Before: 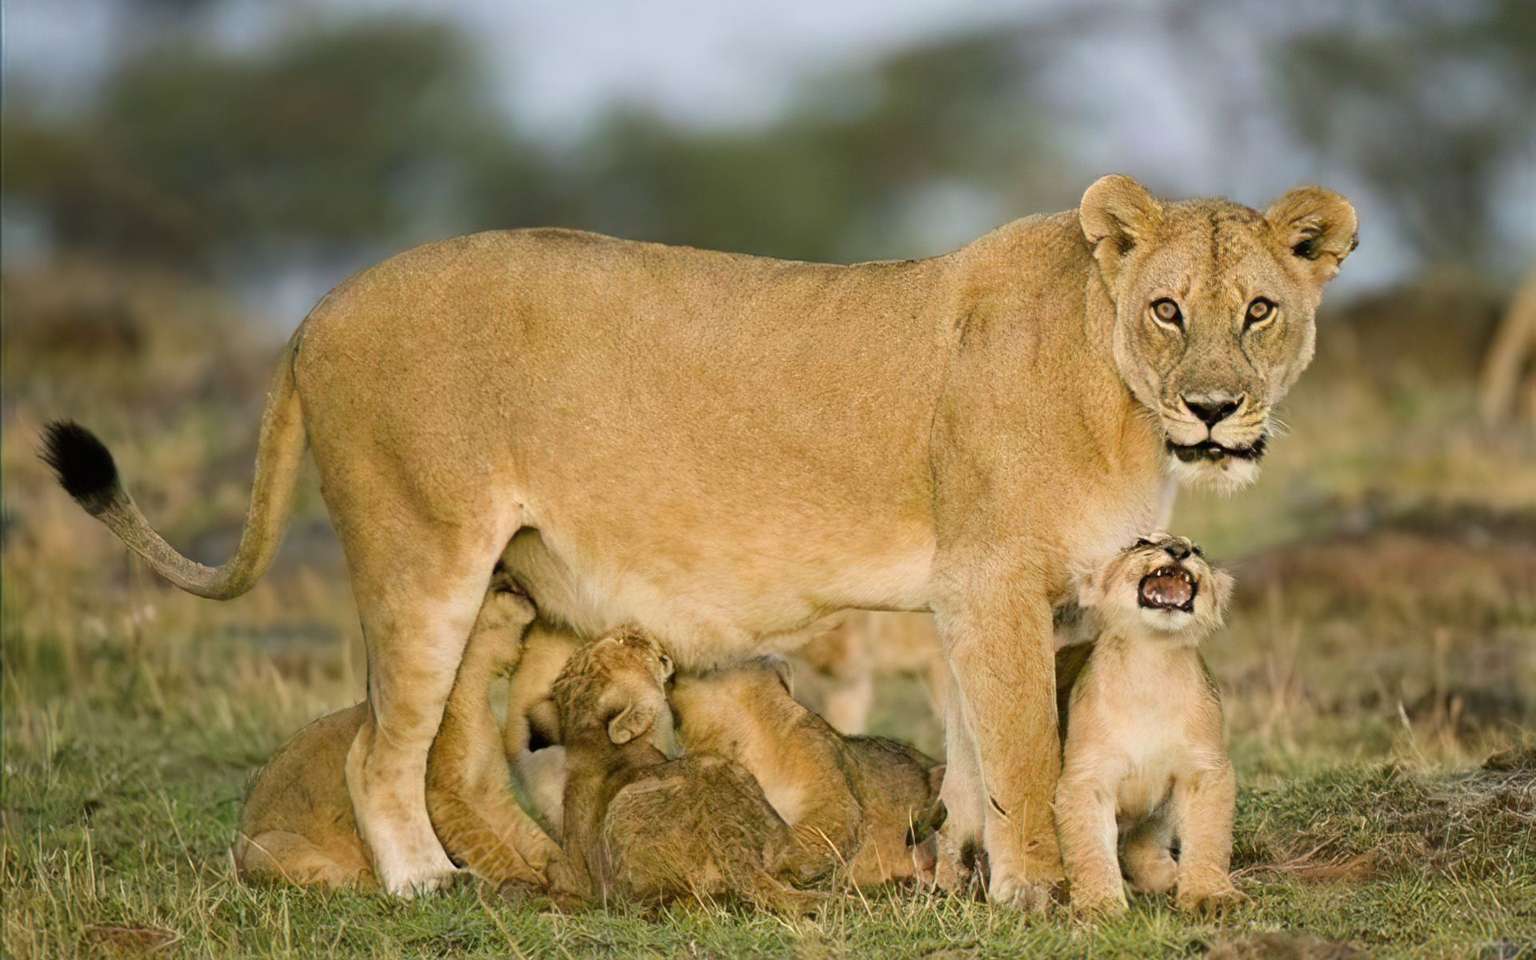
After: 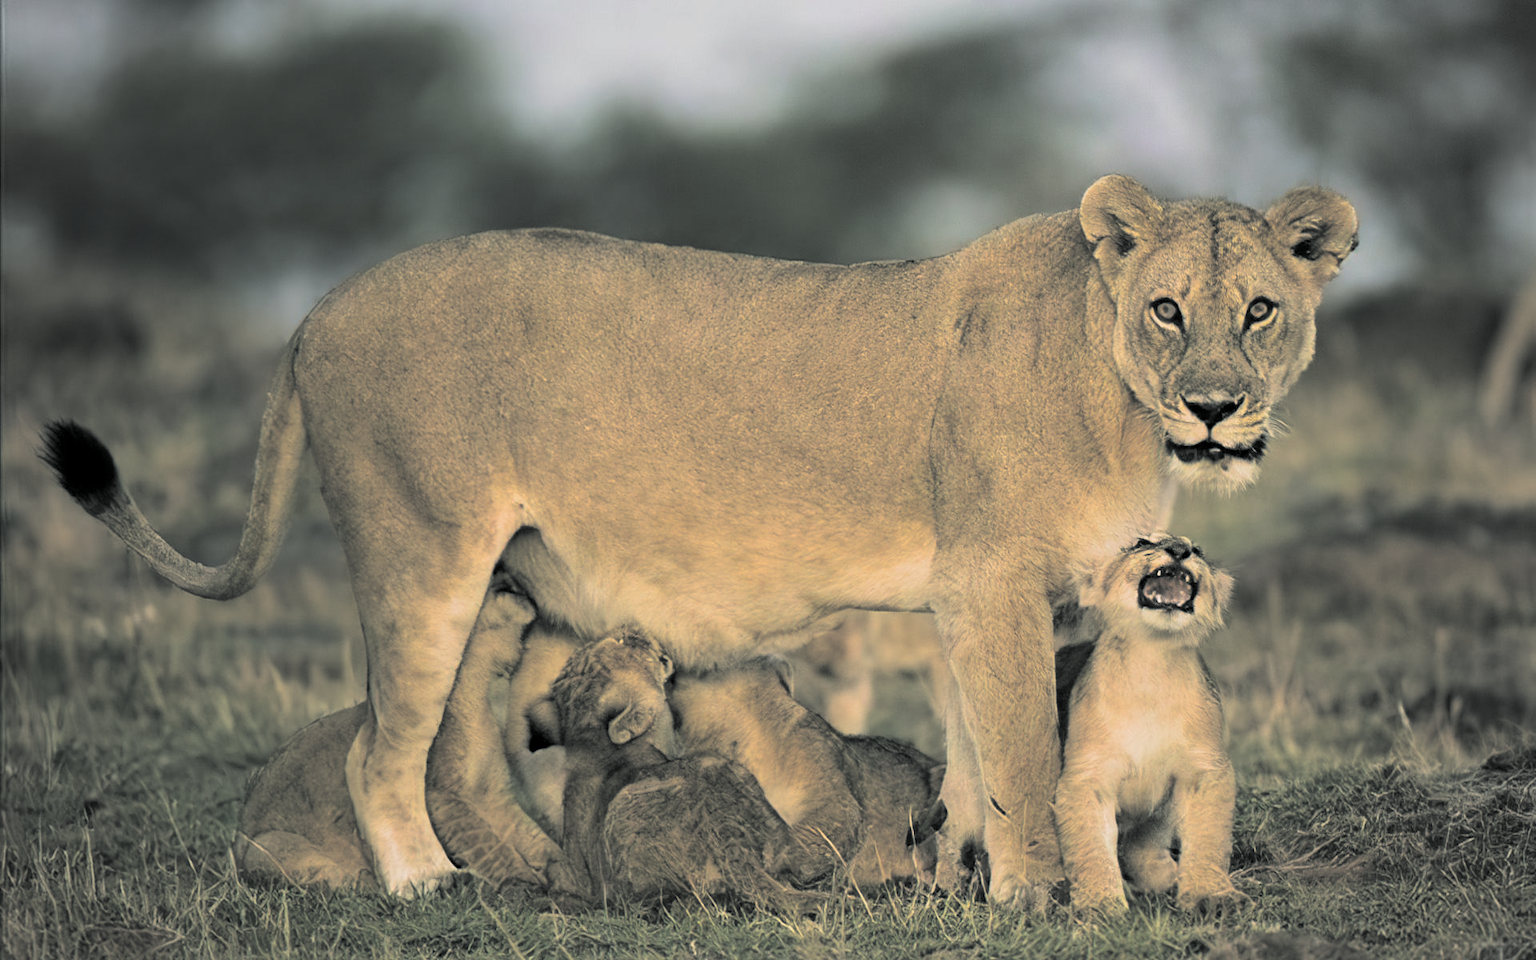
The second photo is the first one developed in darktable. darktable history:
split-toning: shadows › hue 190.8°, shadows › saturation 0.05, highlights › hue 54°, highlights › saturation 0.05, compress 0%
color correction: highlights a* 4.02, highlights b* 4.98, shadows a* -7.55, shadows b* 4.98
vignetting: fall-off radius 45%, brightness -0.33
